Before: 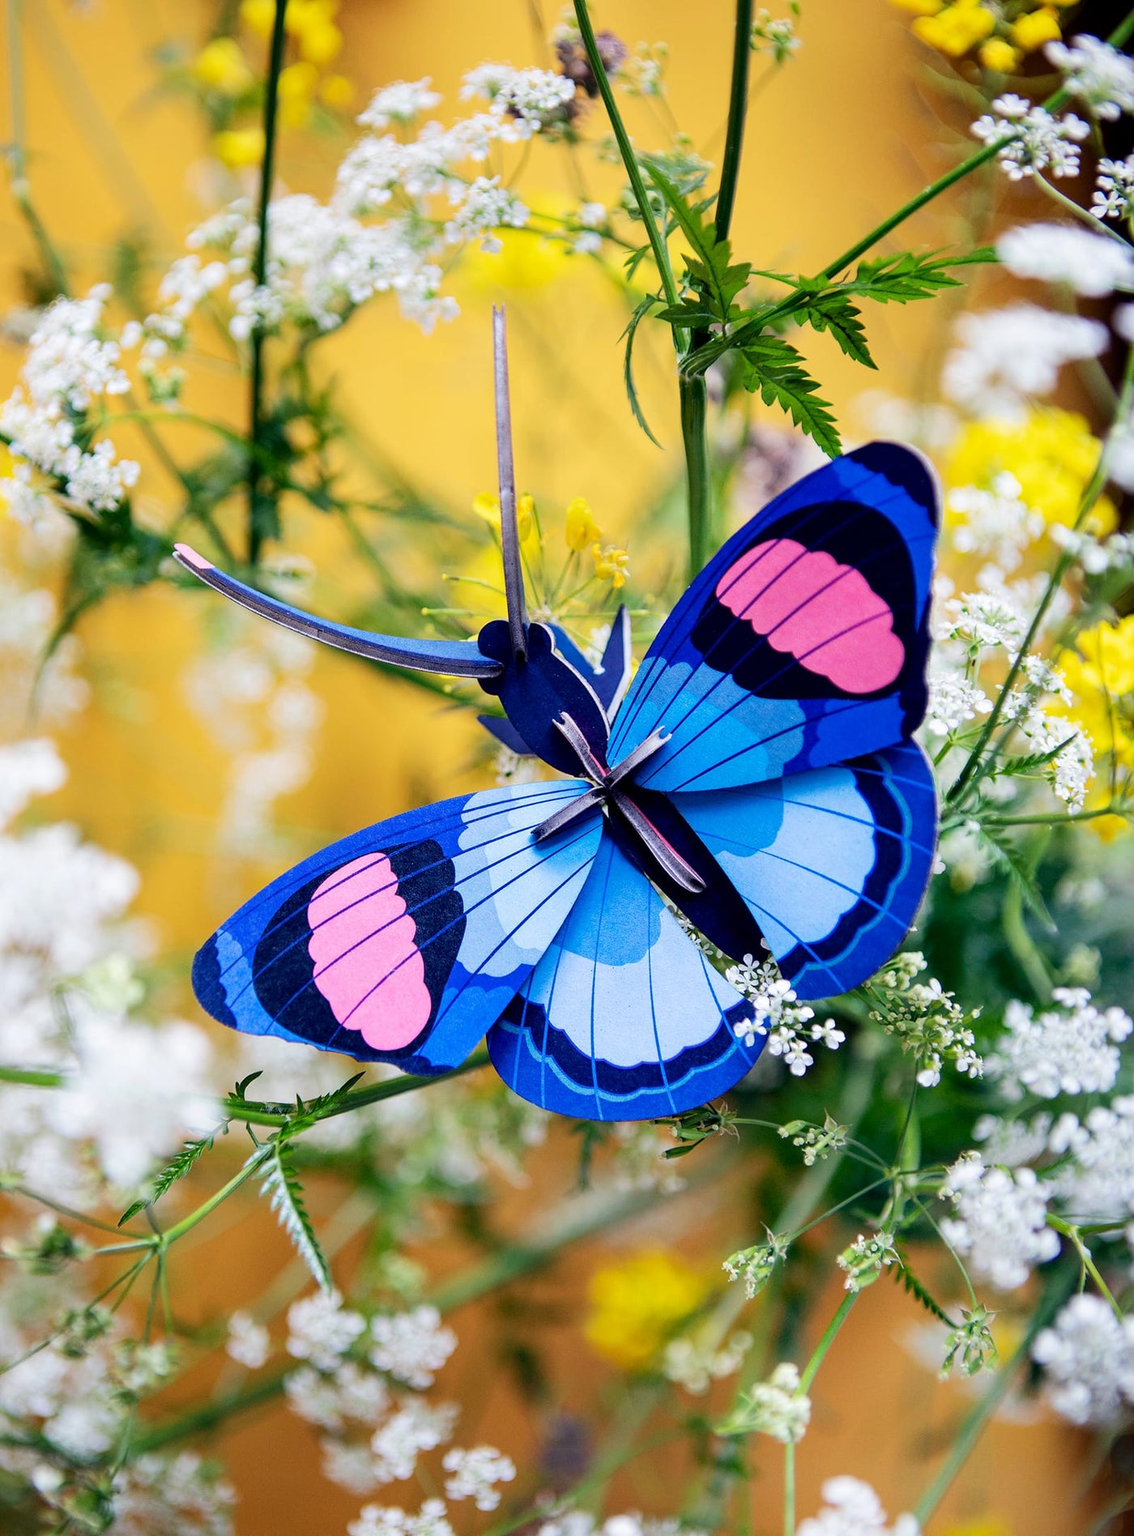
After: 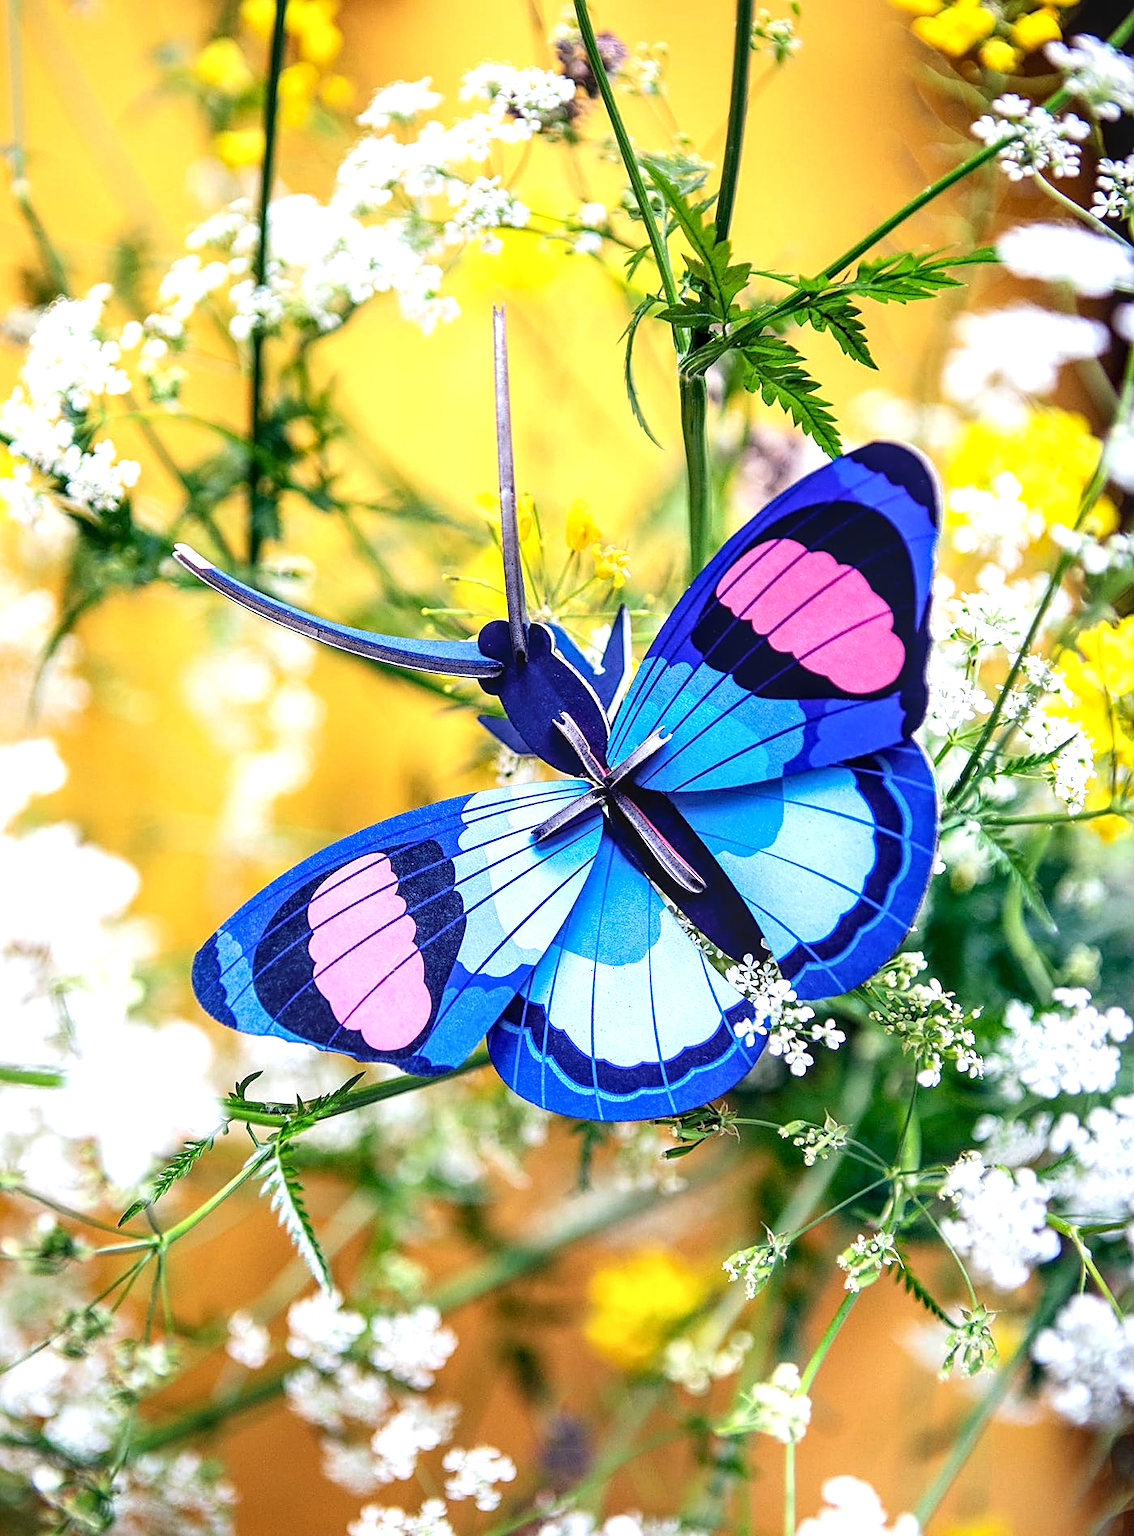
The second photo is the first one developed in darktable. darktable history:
sharpen: on, module defaults
exposure: black level correction 0, exposure 0.691 EV, compensate highlight preservation false
local contrast: on, module defaults
